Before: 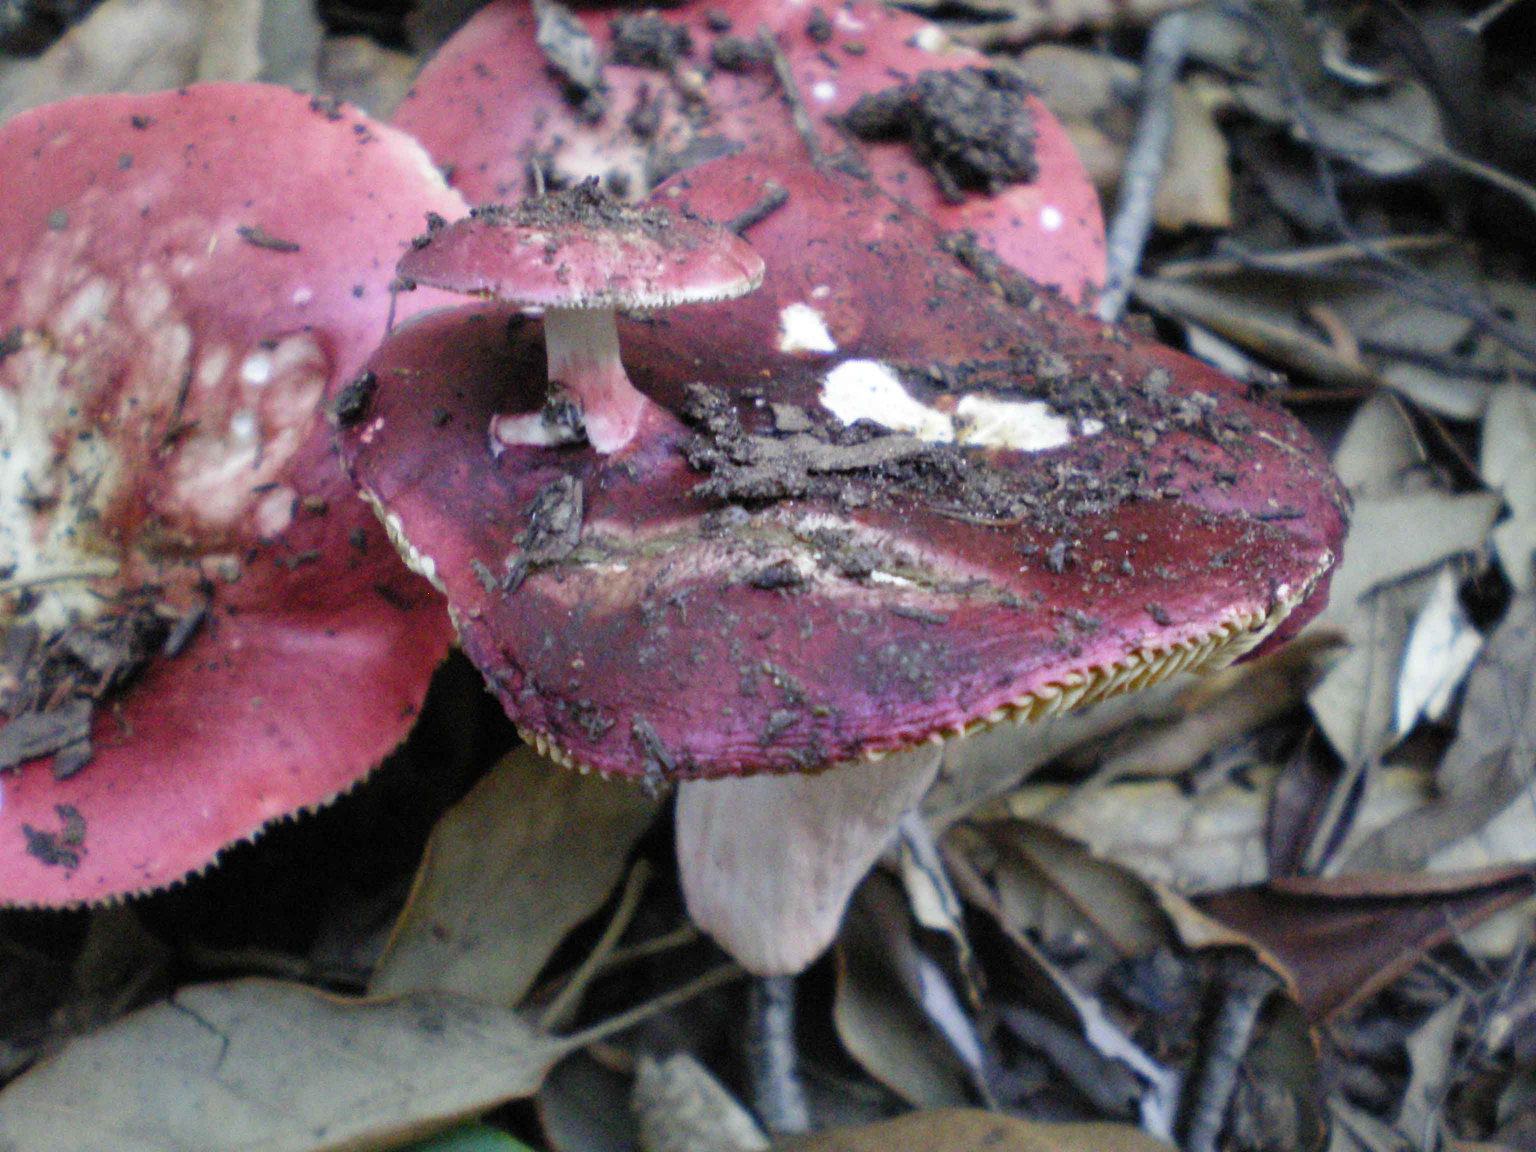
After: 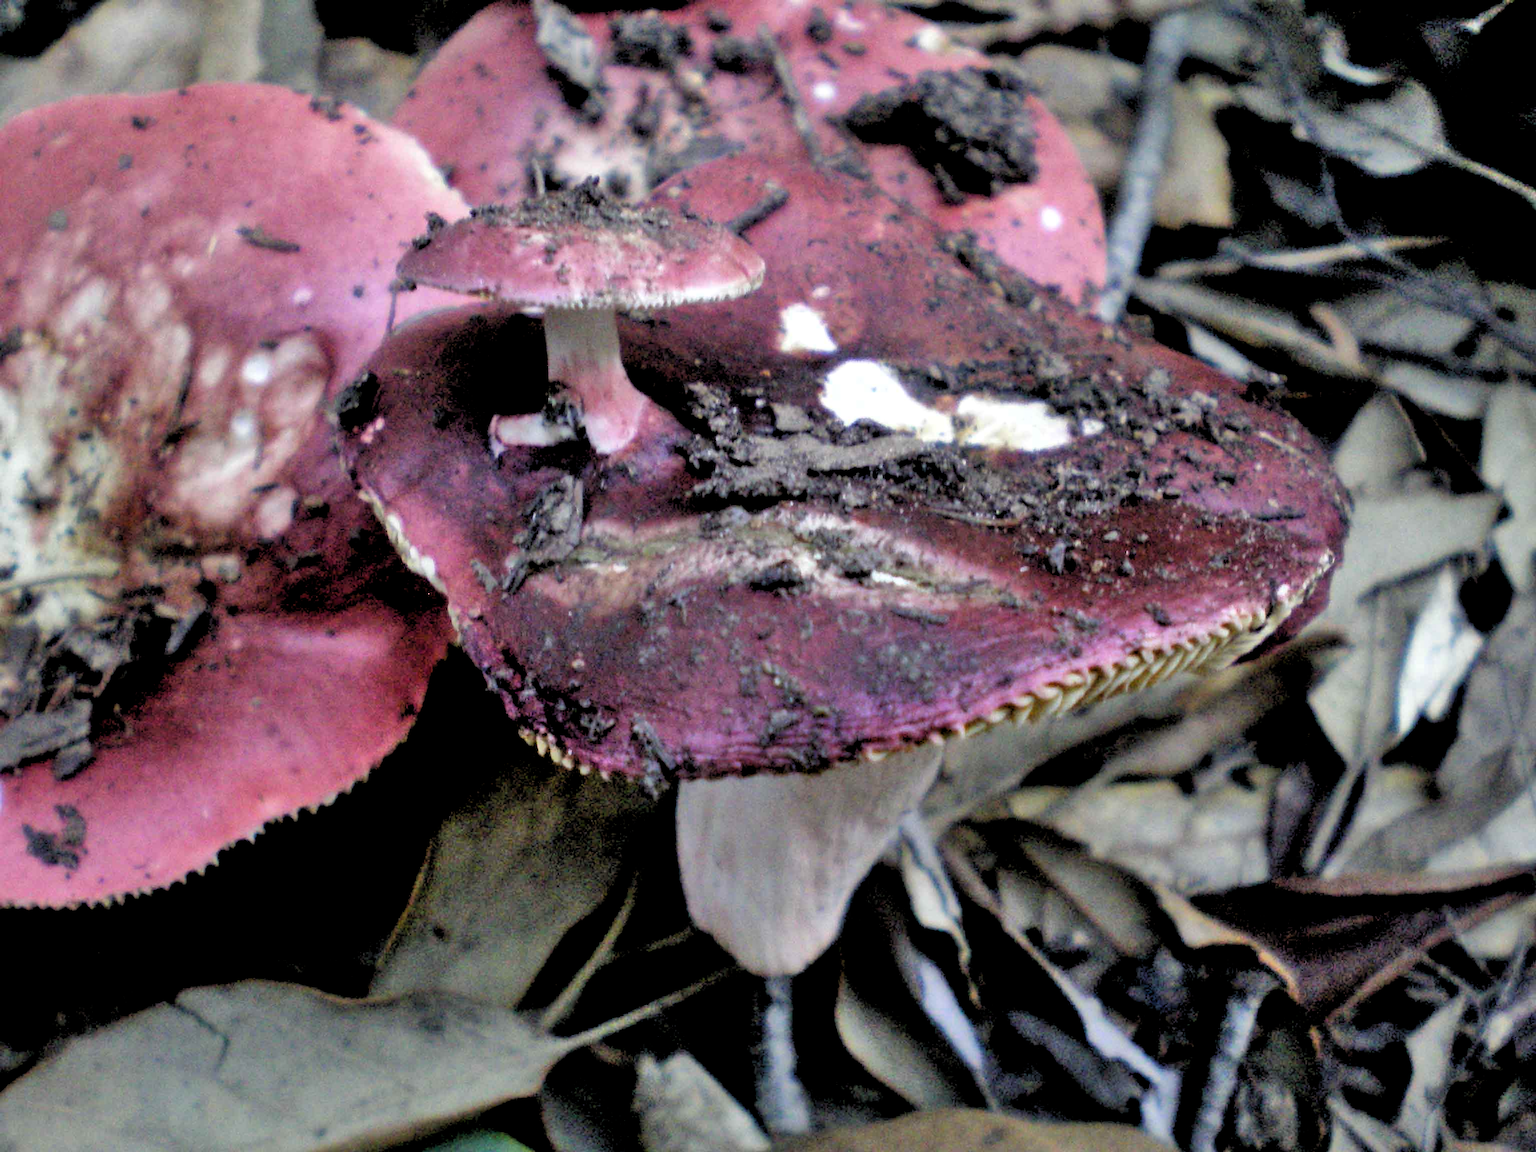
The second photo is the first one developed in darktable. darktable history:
color zones: curves: ch0 [(0, 0.5) (0.143, 0.5) (0.286, 0.5) (0.429, 0.495) (0.571, 0.437) (0.714, 0.44) (0.857, 0.496) (1, 0.5)]
rgb levels: levels [[0.034, 0.472, 0.904], [0, 0.5, 1], [0, 0.5, 1]]
shadows and highlights: low approximation 0.01, soften with gaussian
